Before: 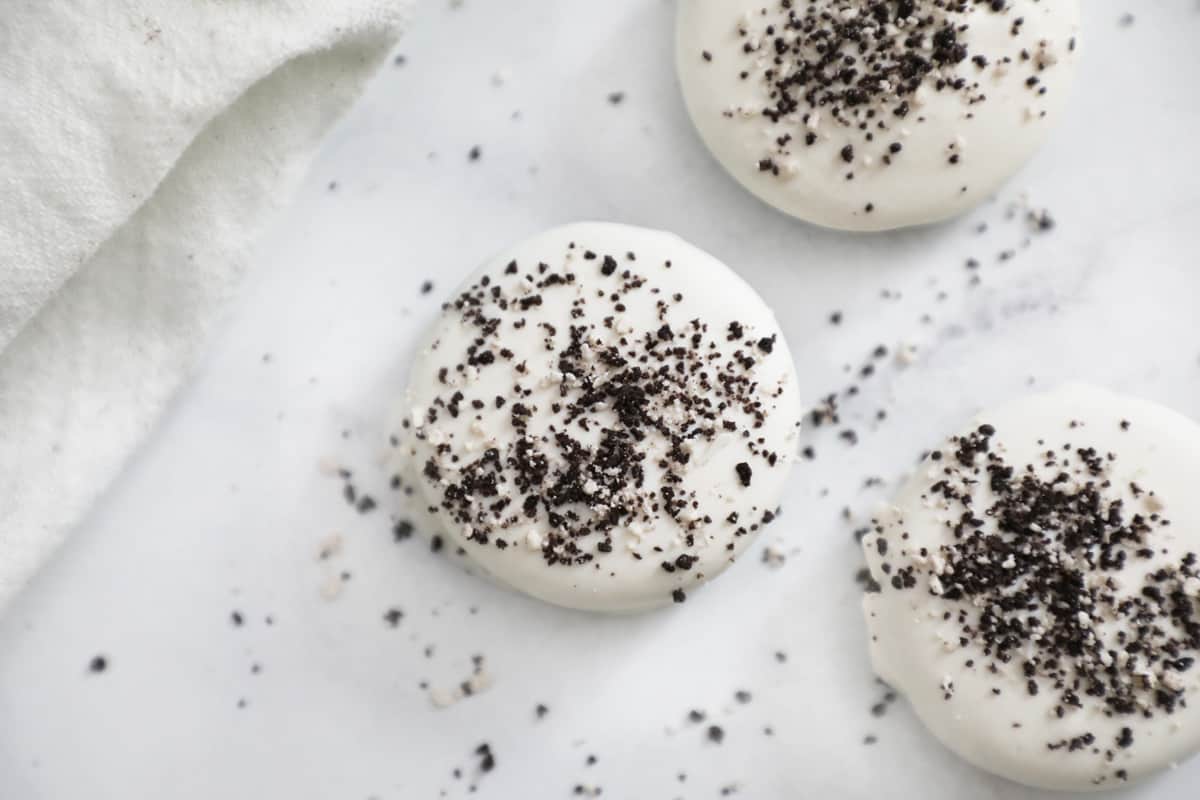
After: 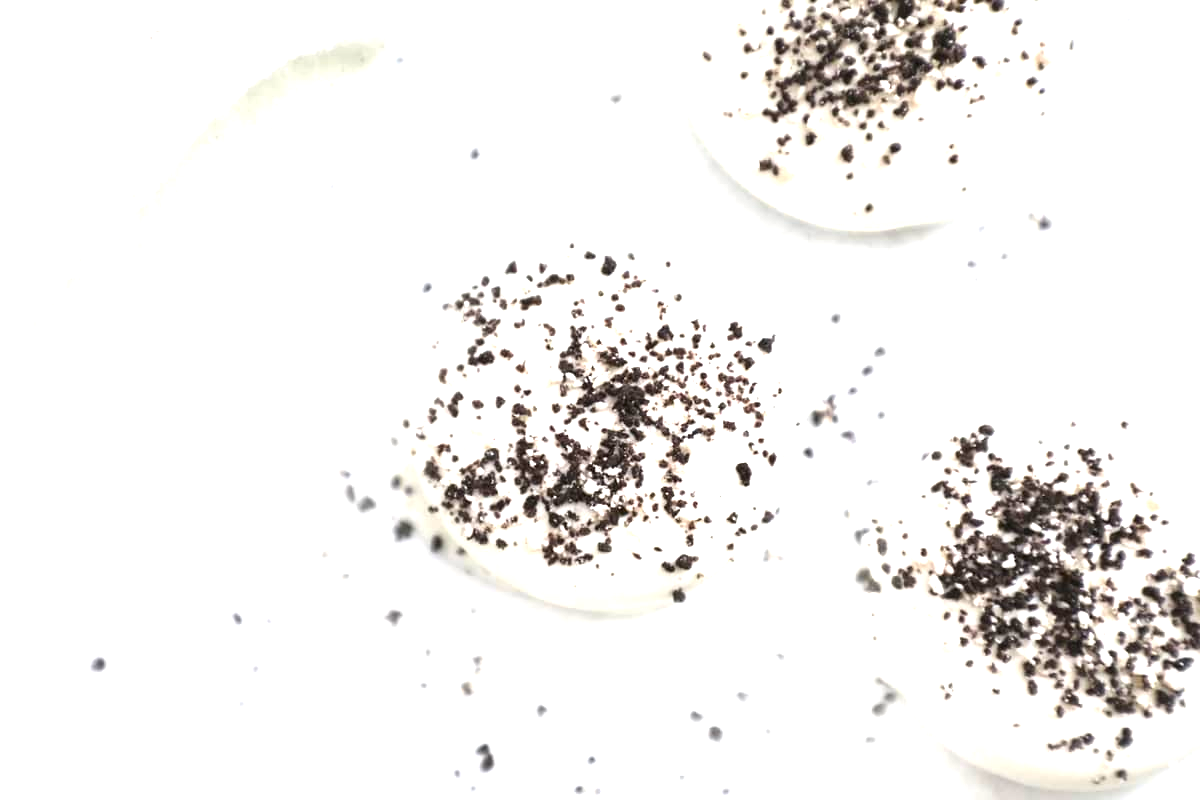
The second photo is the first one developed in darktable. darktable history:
exposure: black level correction 0, exposure 1.443 EV, compensate highlight preservation false
